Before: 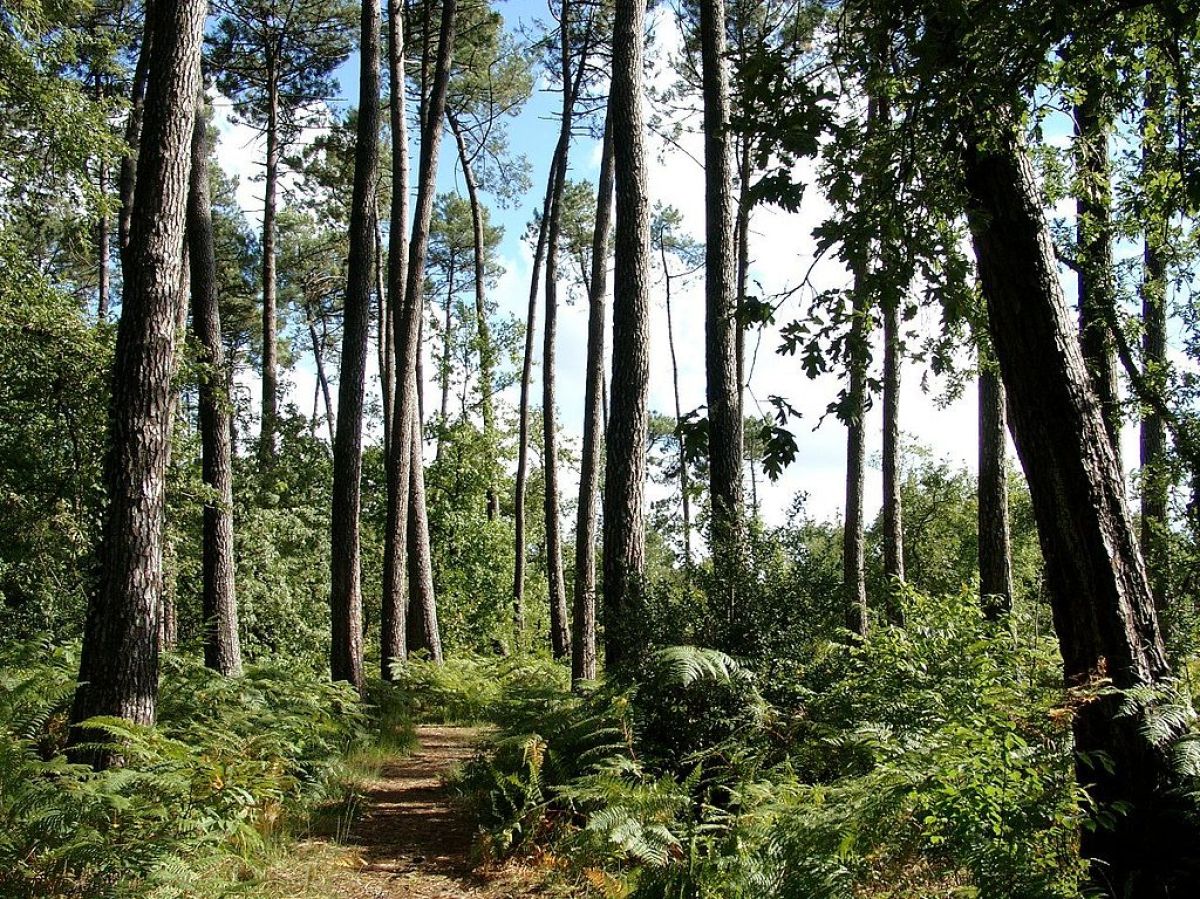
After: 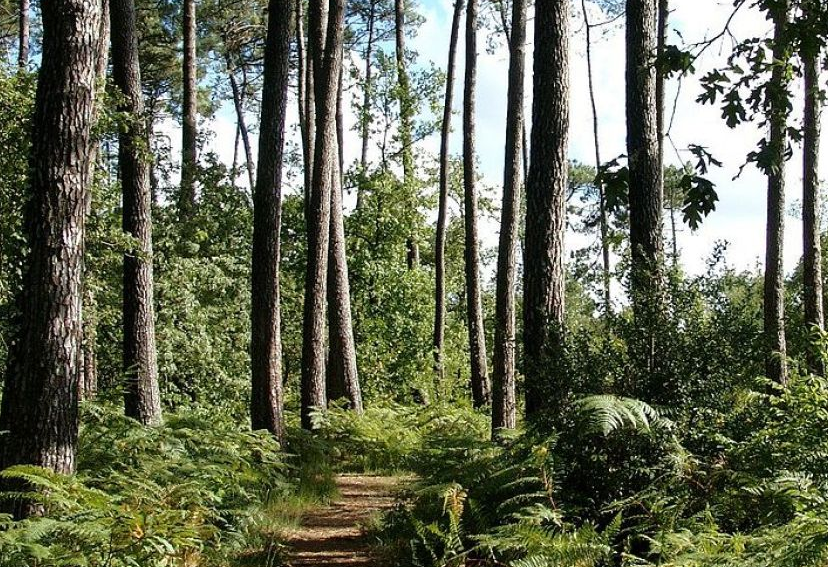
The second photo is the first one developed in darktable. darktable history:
crop: left 6.716%, top 27.938%, right 24.246%, bottom 8.901%
